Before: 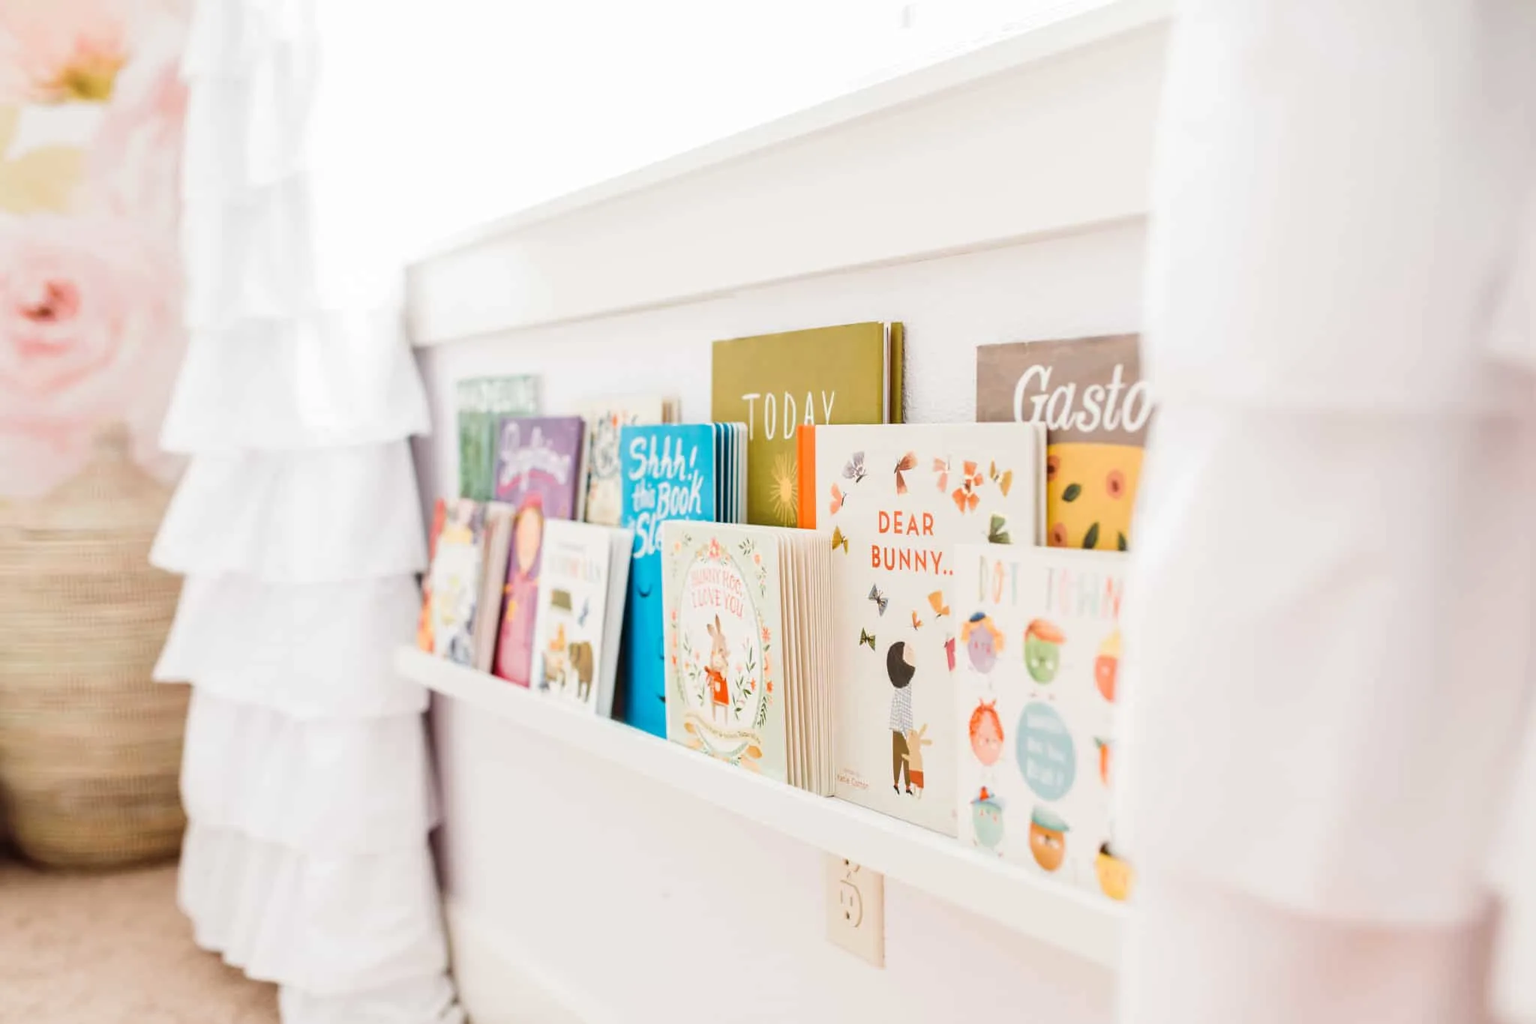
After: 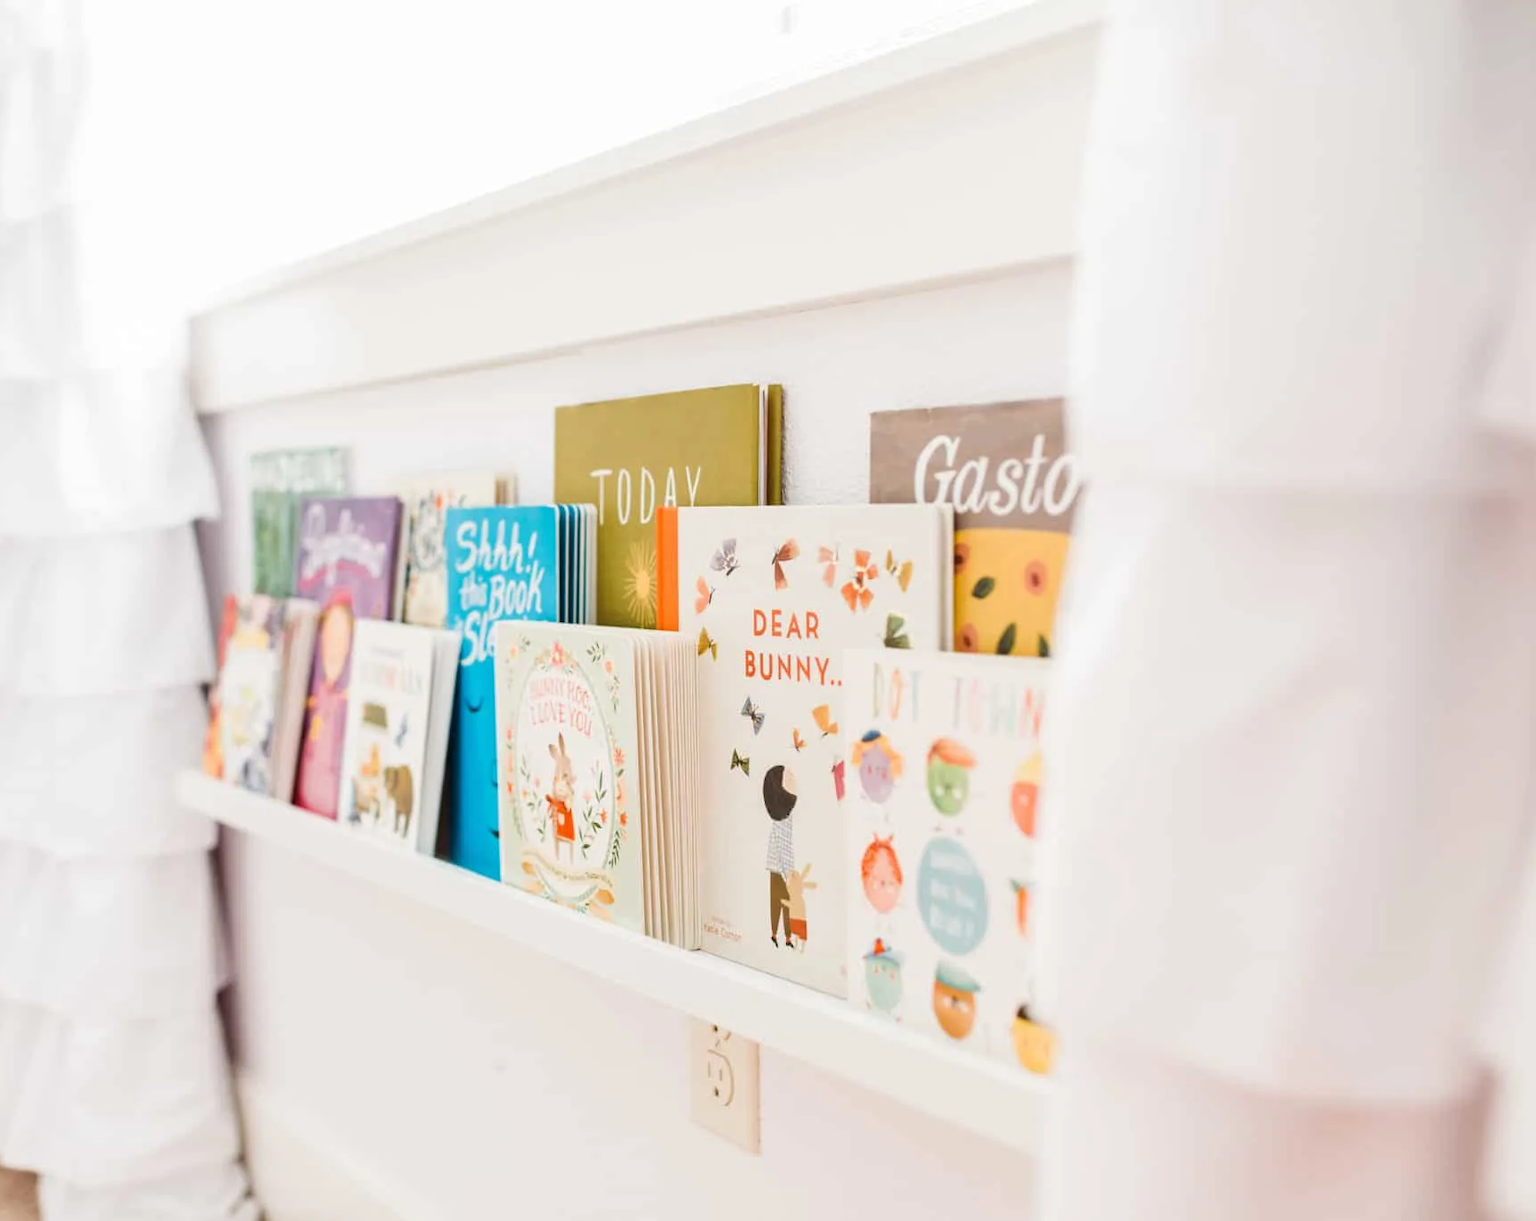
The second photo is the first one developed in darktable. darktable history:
crop: left 16.098%
